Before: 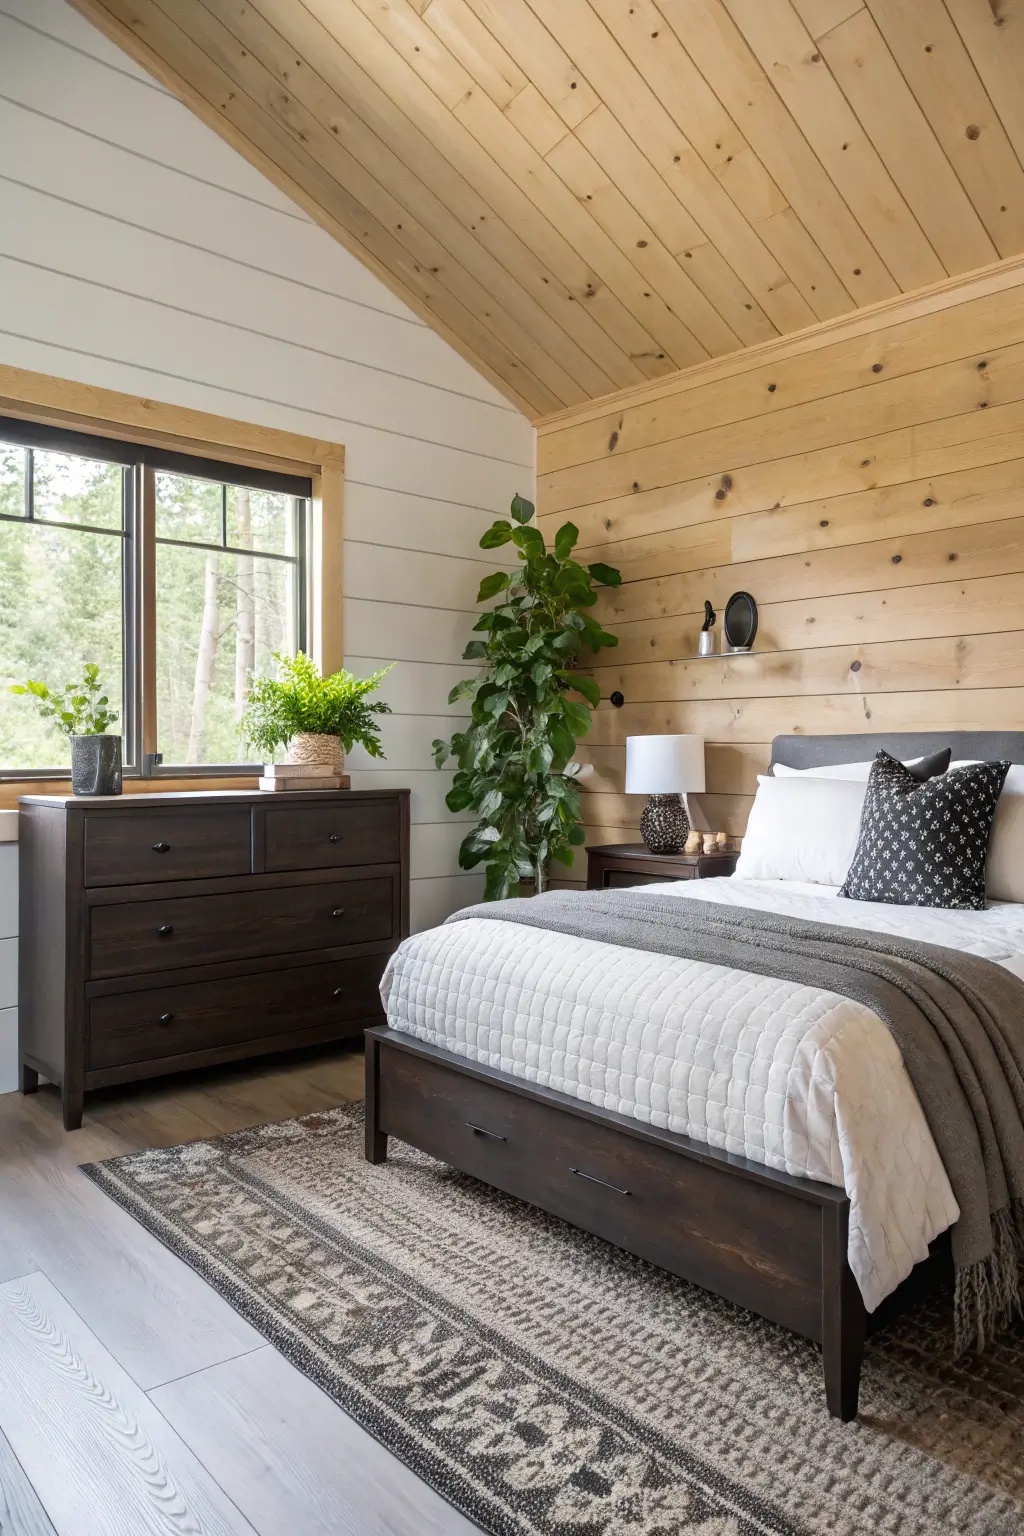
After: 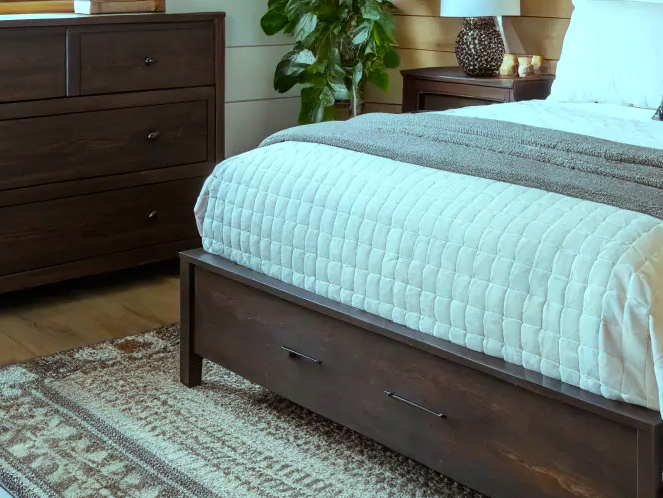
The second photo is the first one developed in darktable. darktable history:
crop: left 18.094%, top 50.621%, right 17.076%, bottom 16.932%
color balance rgb: shadows lift › chroma 0.795%, shadows lift › hue 110.65°, highlights gain › chroma 4.036%, highlights gain › hue 199.3°, linear chroma grading › global chroma 14.879%, perceptual saturation grading › global saturation 19.567%
